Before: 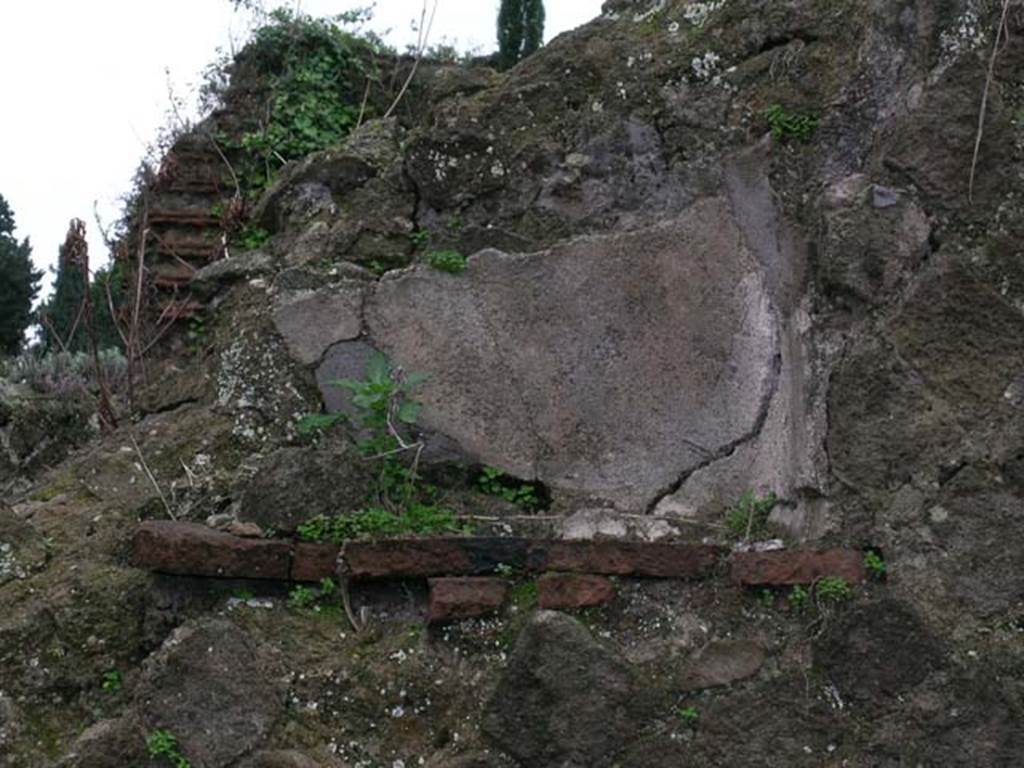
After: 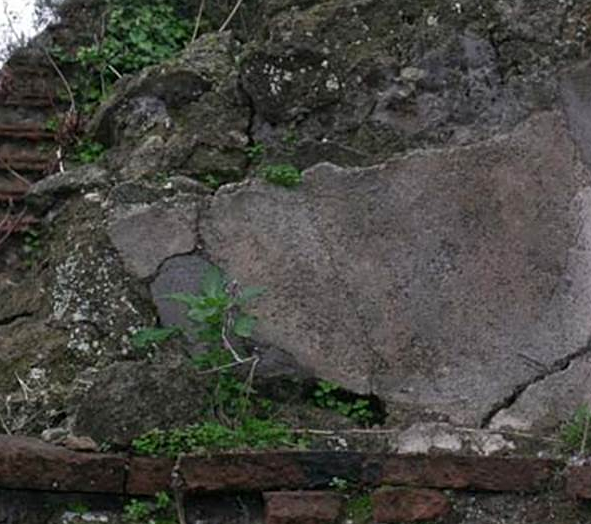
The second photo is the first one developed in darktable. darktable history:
sharpen: amount 0.2
crop: left 16.202%, top 11.208%, right 26.045%, bottom 20.557%
color correction: highlights a* -0.137, highlights b* 0.137
